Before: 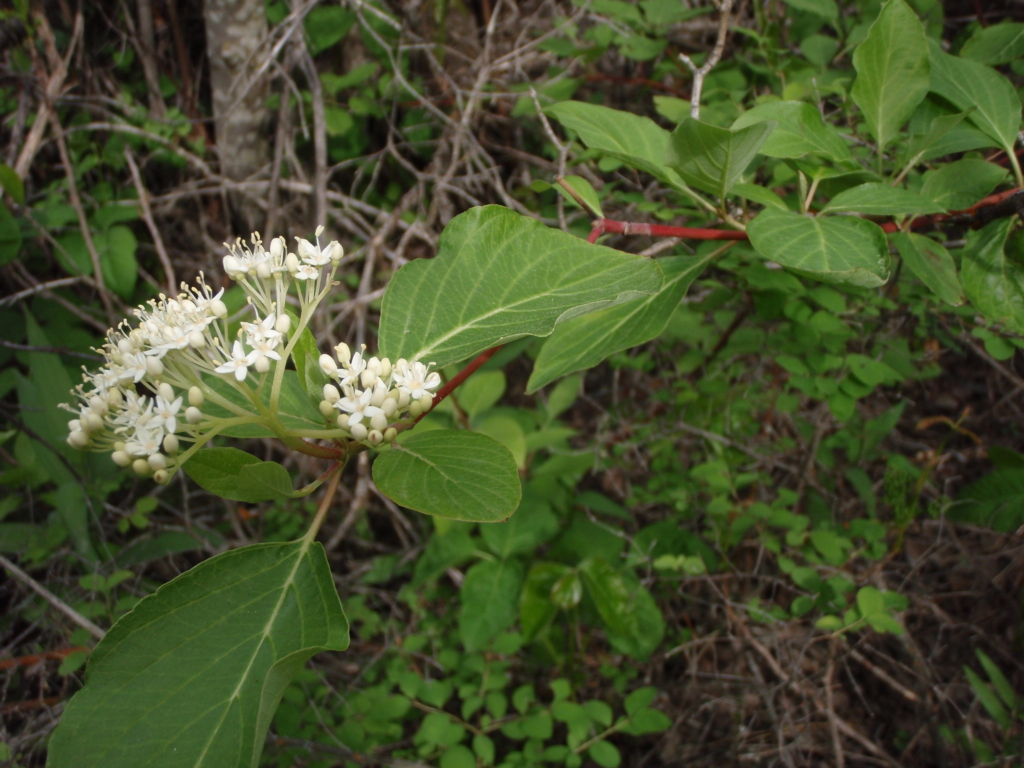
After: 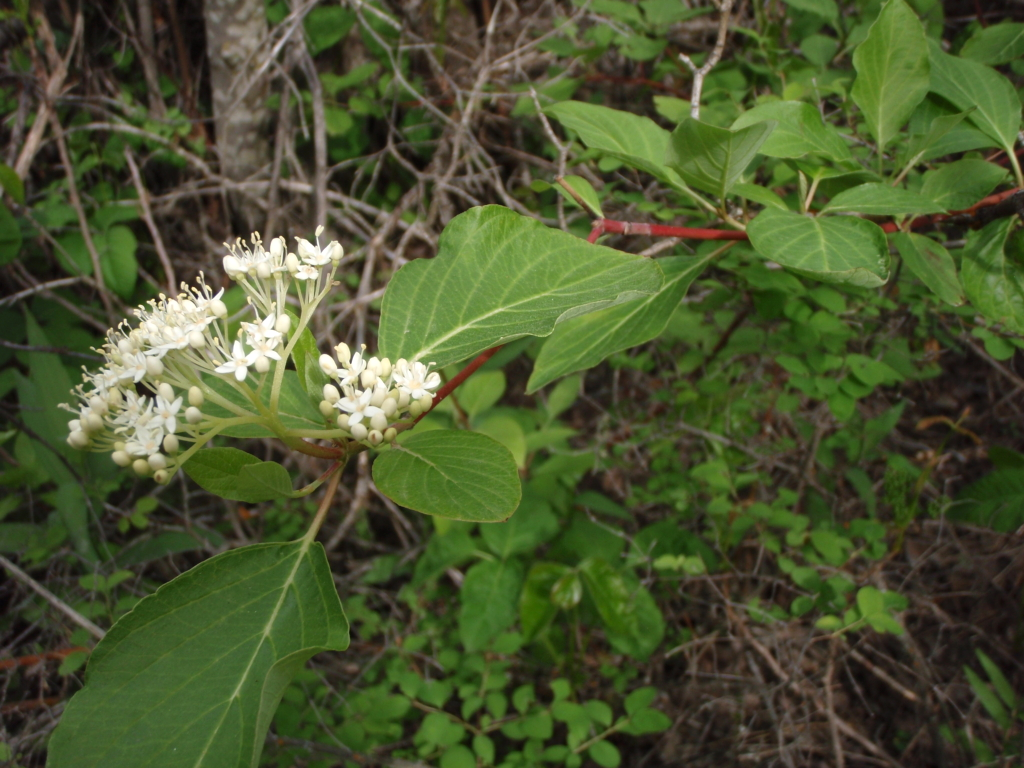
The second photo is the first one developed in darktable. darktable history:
rotate and perspective: crop left 0, crop top 0
exposure: exposure 0.2 EV, compensate highlight preservation false
